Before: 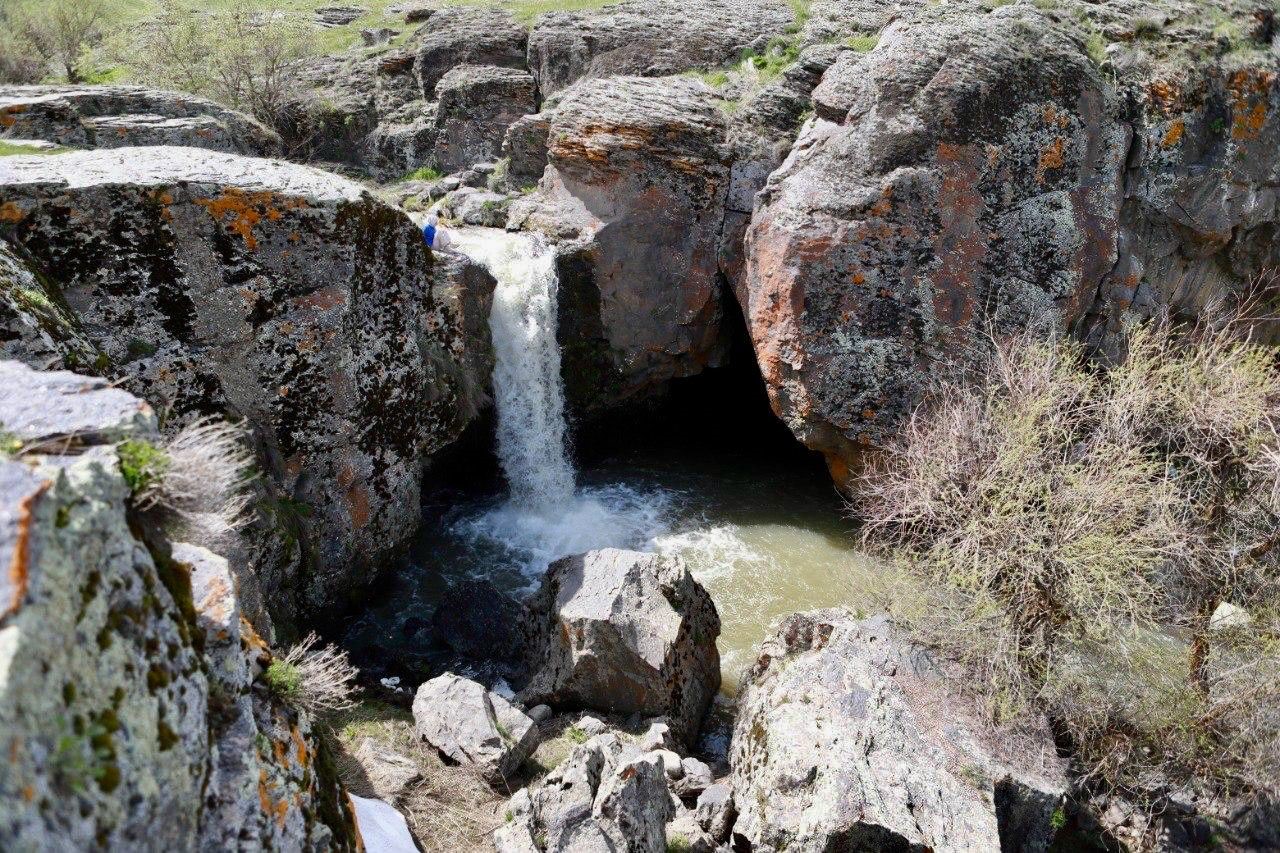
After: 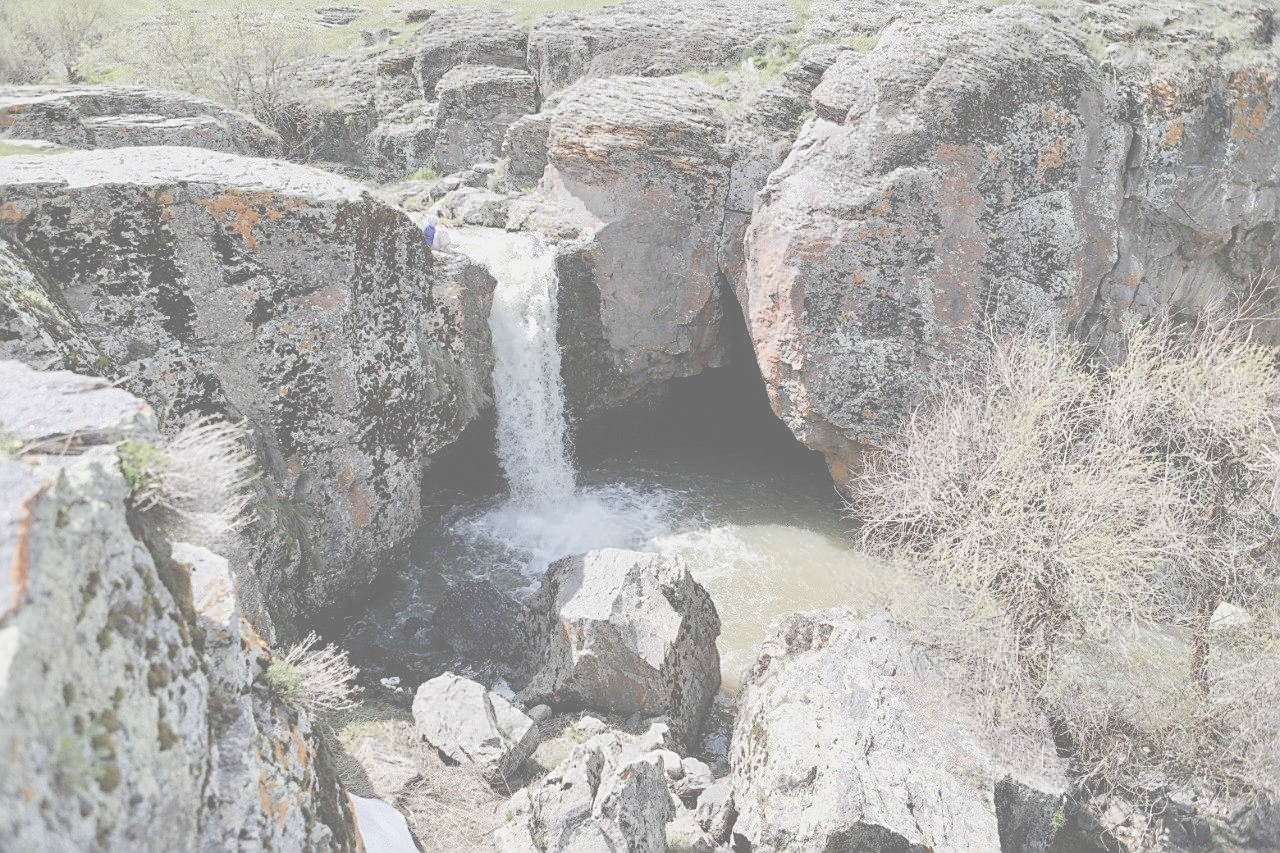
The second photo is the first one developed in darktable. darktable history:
sharpen: on, module defaults
color correction: saturation 1.8
local contrast: on, module defaults
contrast brightness saturation: contrast -0.32, brightness 0.75, saturation -0.78
